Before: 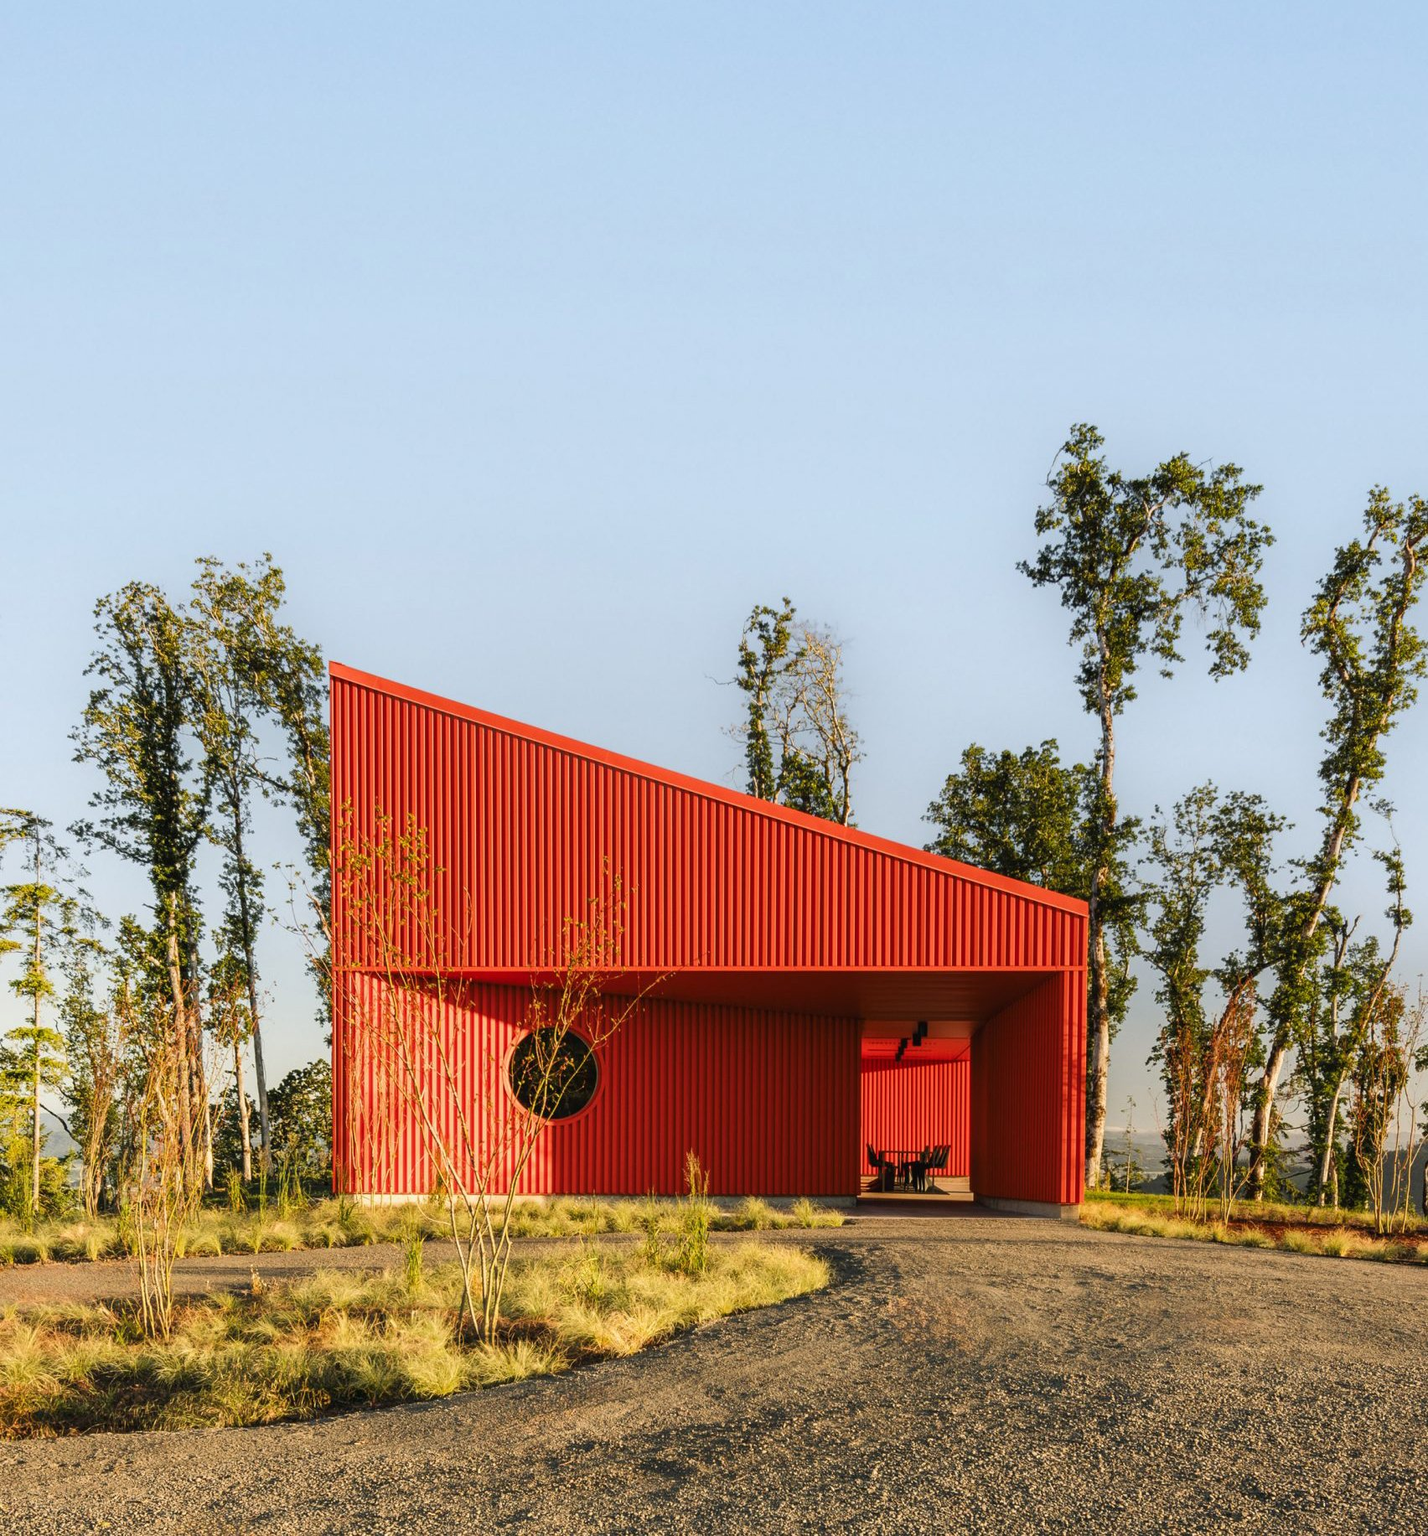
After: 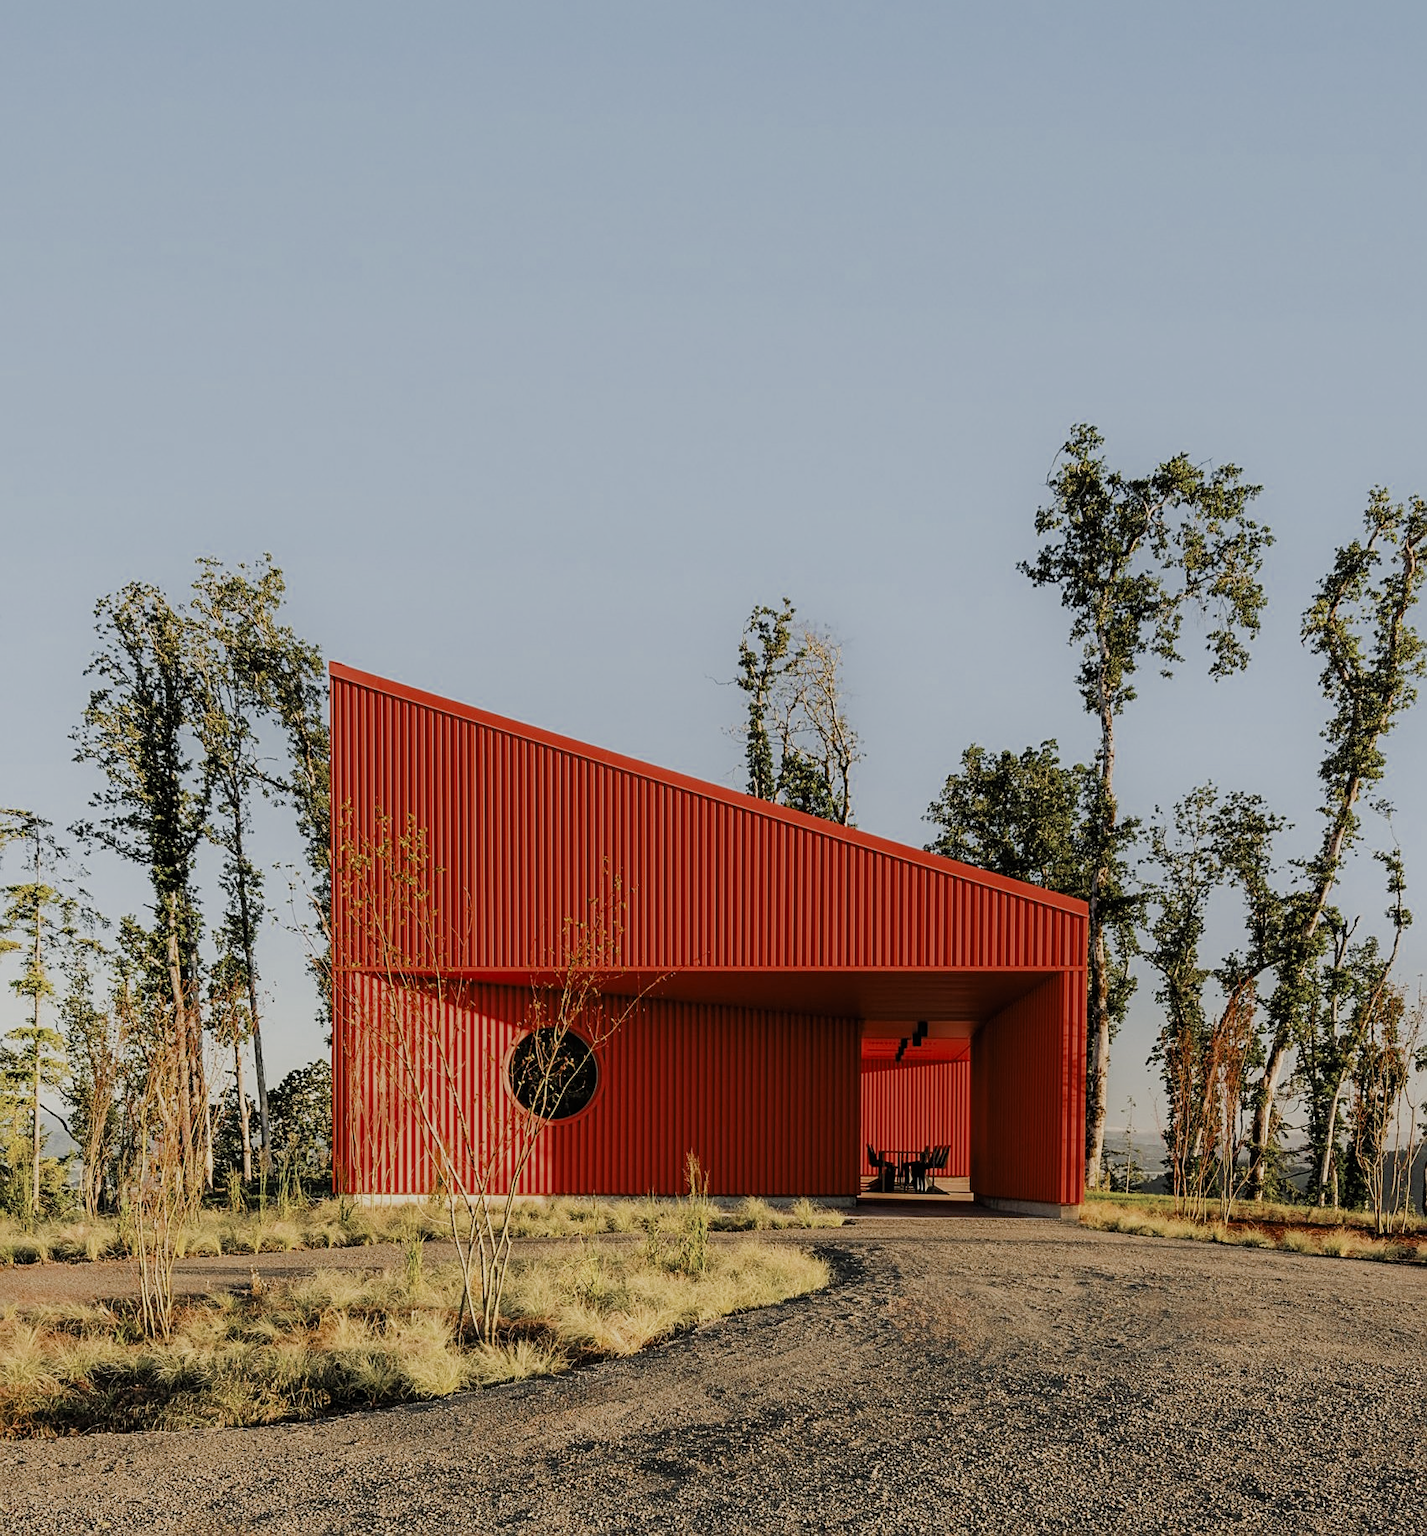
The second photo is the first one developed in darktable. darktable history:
filmic rgb: black relative exposure -7.65 EV, white relative exposure 4.56 EV, hardness 3.61
exposure: exposure -0.072 EV, compensate highlight preservation false
color zones: curves: ch0 [(0, 0.5) (0.125, 0.4) (0.25, 0.5) (0.375, 0.4) (0.5, 0.4) (0.625, 0.35) (0.75, 0.35) (0.875, 0.5)]; ch1 [(0, 0.35) (0.125, 0.45) (0.25, 0.35) (0.375, 0.35) (0.5, 0.35) (0.625, 0.35) (0.75, 0.45) (0.875, 0.35)]; ch2 [(0, 0.6) (0.125, 0.5) (0.25, 0.5) (0.375, 0.6) (0.5, 0.6) (0.625, 0.5) (0.75, 0.5) (0.875, 0.5)]
sharpen: on, module defaults
